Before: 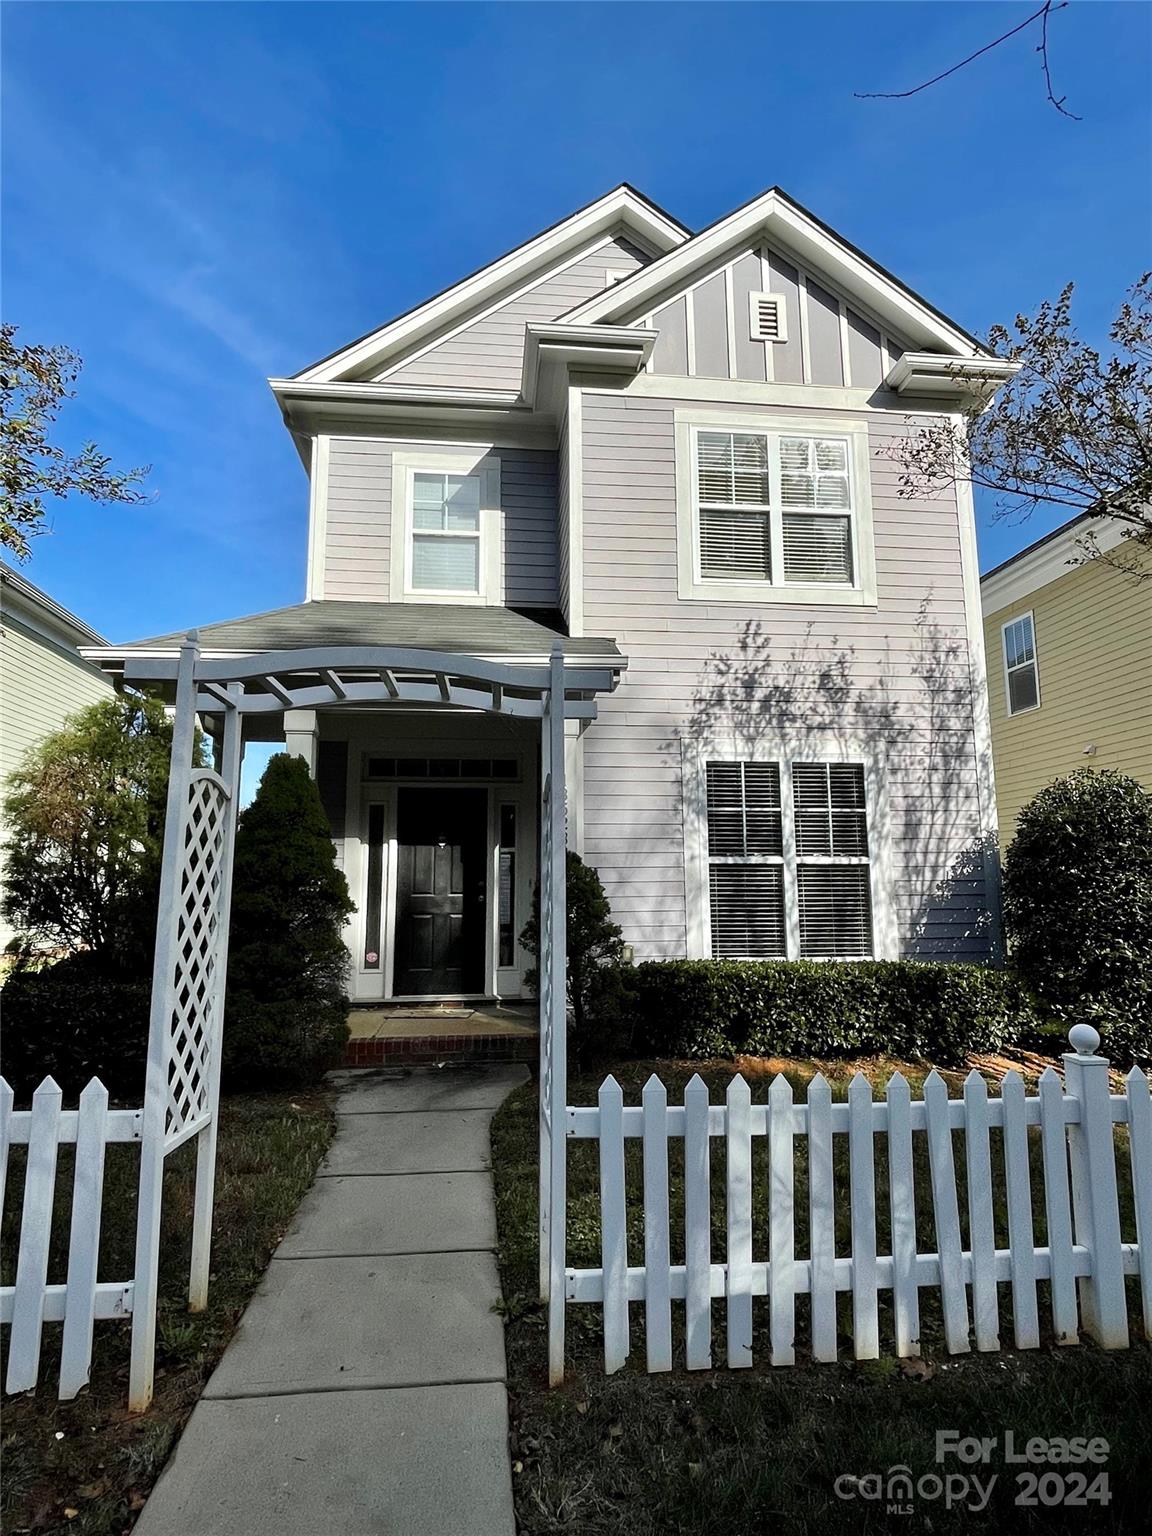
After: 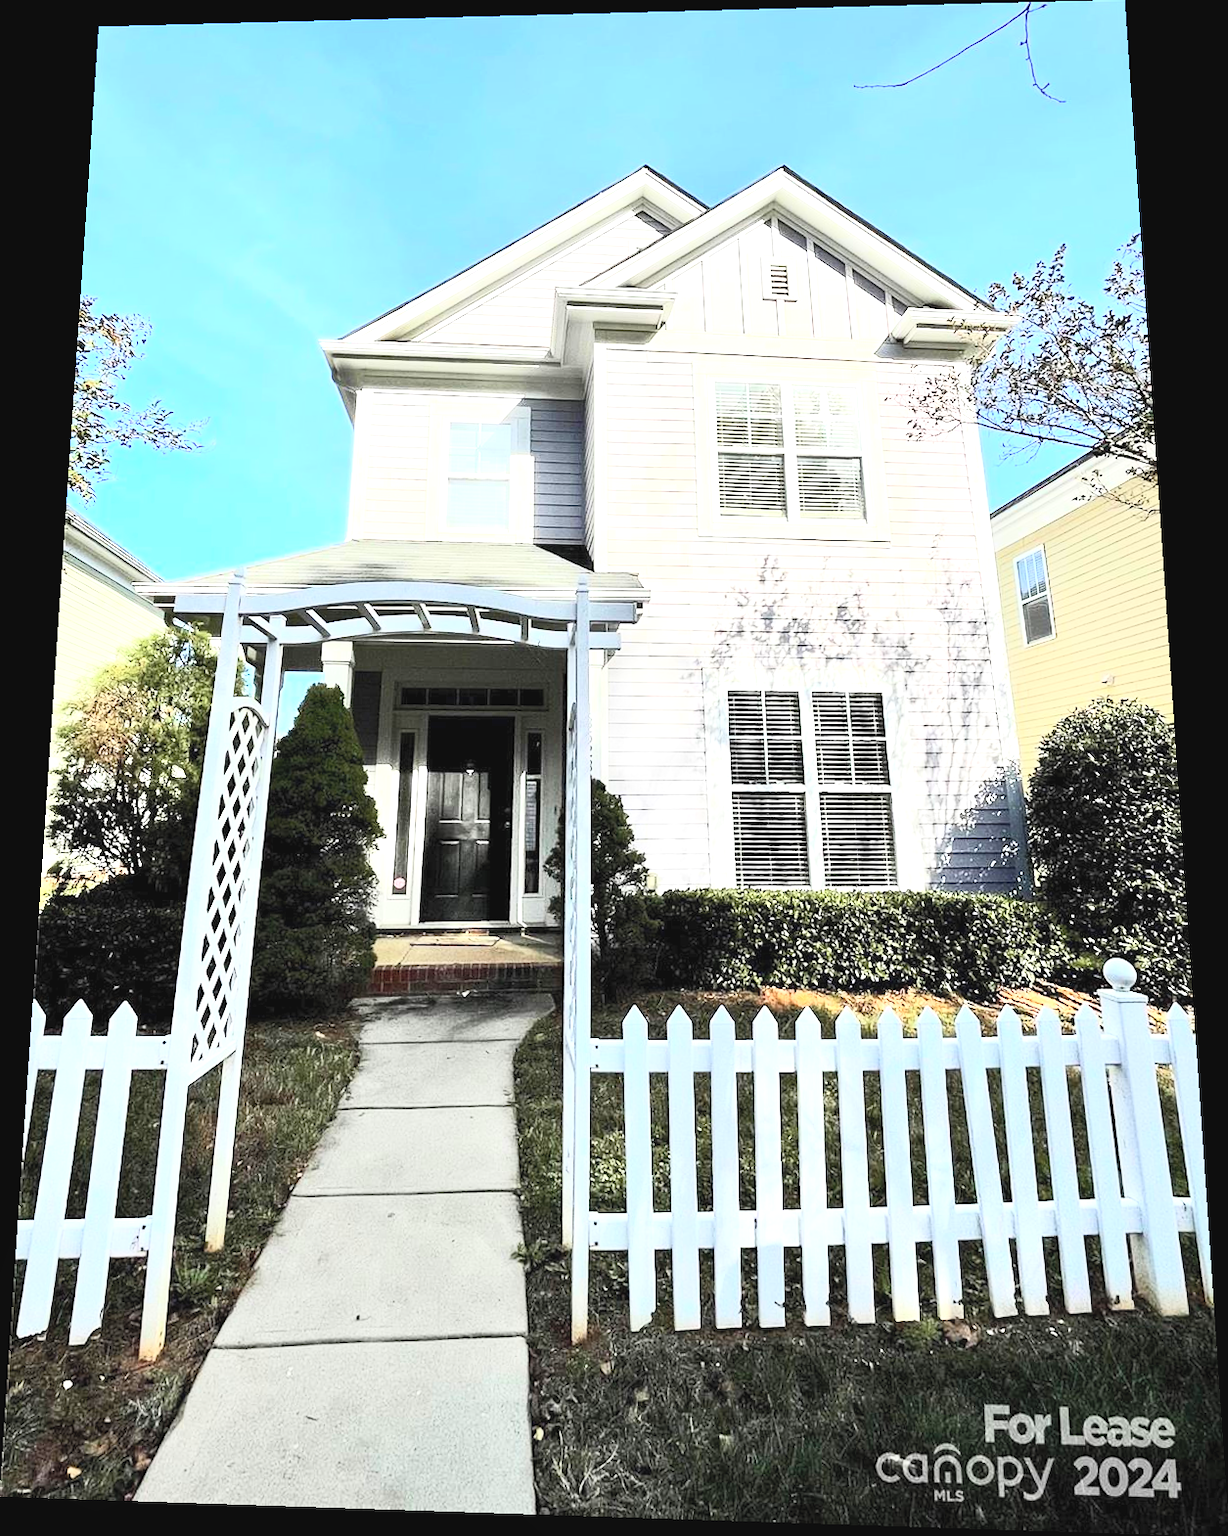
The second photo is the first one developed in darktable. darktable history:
exposure: black level correction 0, exposure 1.2 EV, compensate exposure bias true, compensate highlight preservation false
local contrast: mode bilateral grid, contrast 100, coarseness 100, detail 94%, midtone range 0.2
contrast brightness saturation: contrast 0.39, brightness 0.53
rotate and perspective: rotation 0.128°, lens shift (vertical) -0.181, lens shift (horizontal) -0.044, shear 0.001, automatic cropping off
